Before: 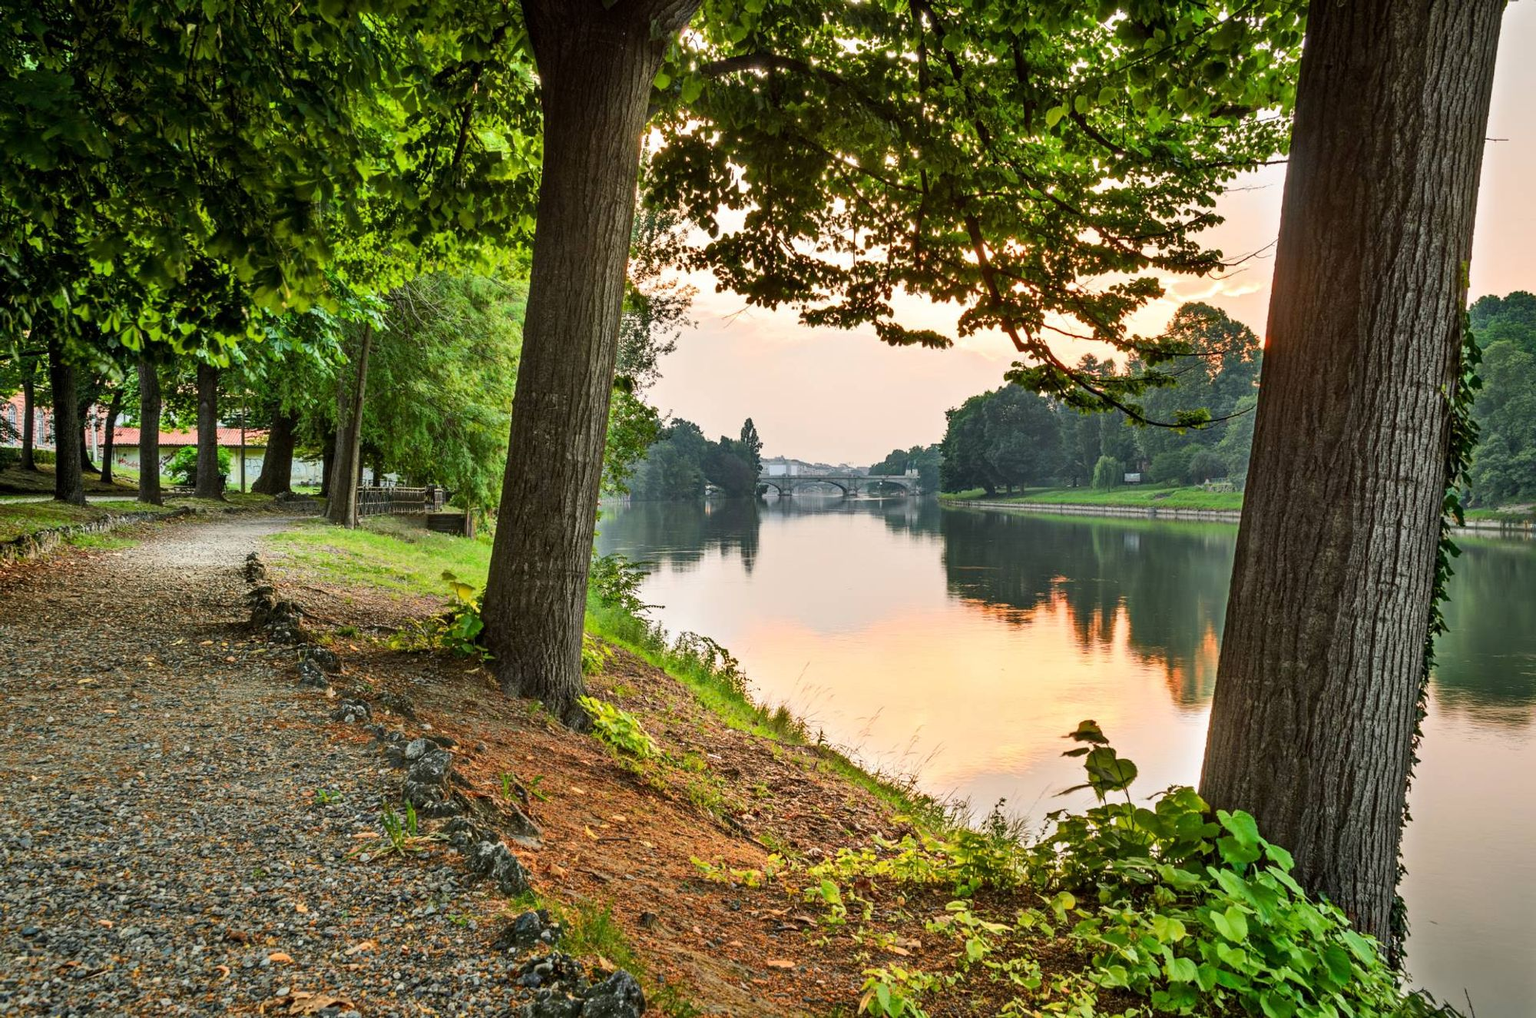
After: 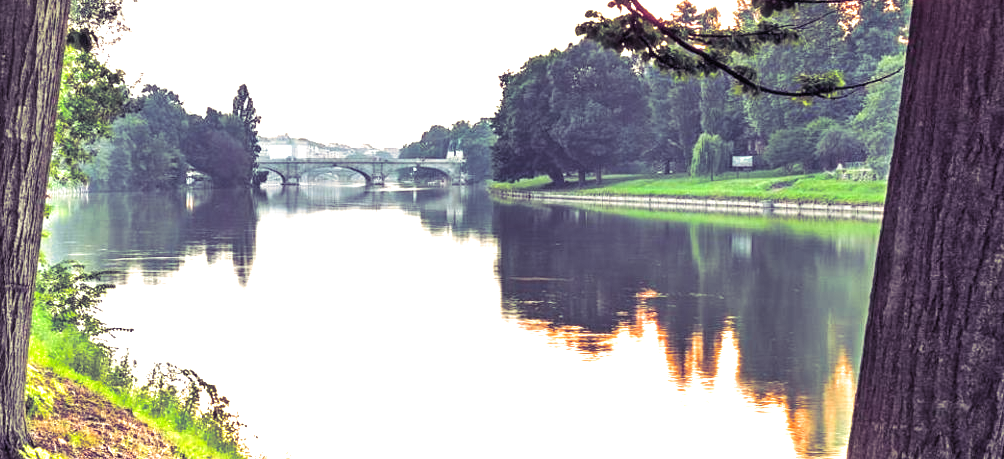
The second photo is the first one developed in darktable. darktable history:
exposure: black level correction 0, exposure 1.2 EV, compensate highlight preservation false
split-toning: shadows › hue 255.6°, shadows › saturation 0.66, highlights › hue 43.2°, highlights › saturation 0.68, balance -50.1
crop: left 36.607%, top 34.735%, right 13.146%, bottom 30.611%
